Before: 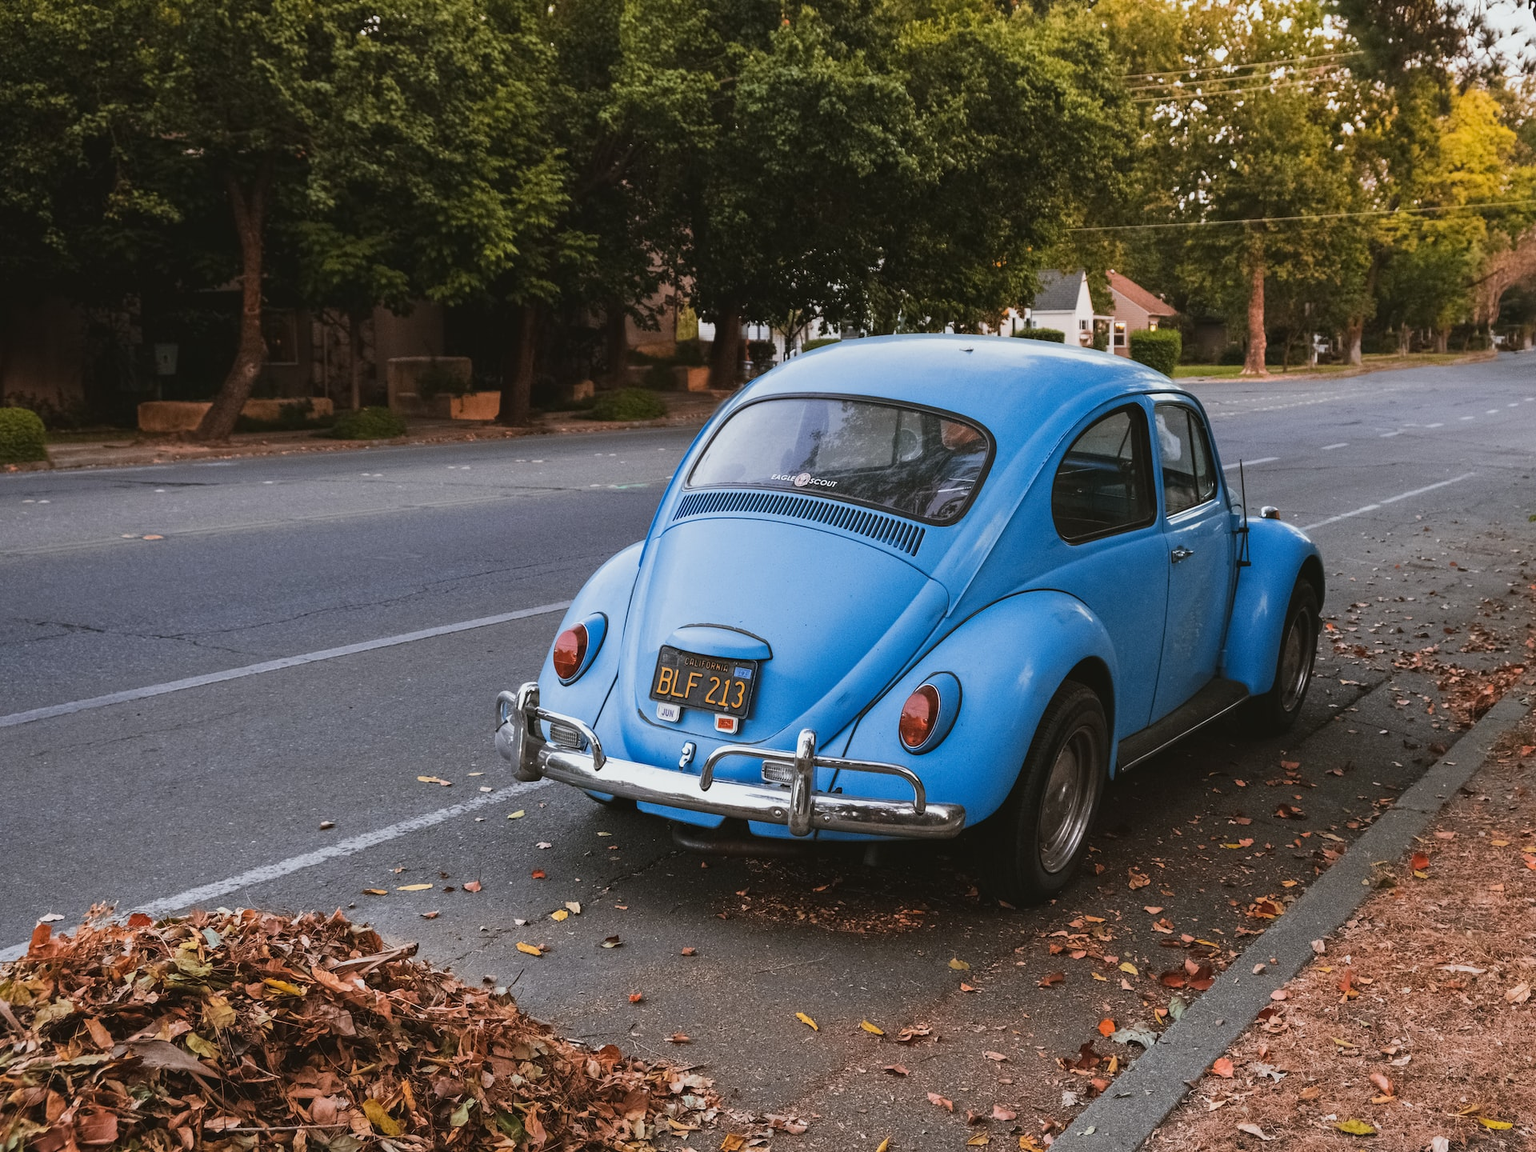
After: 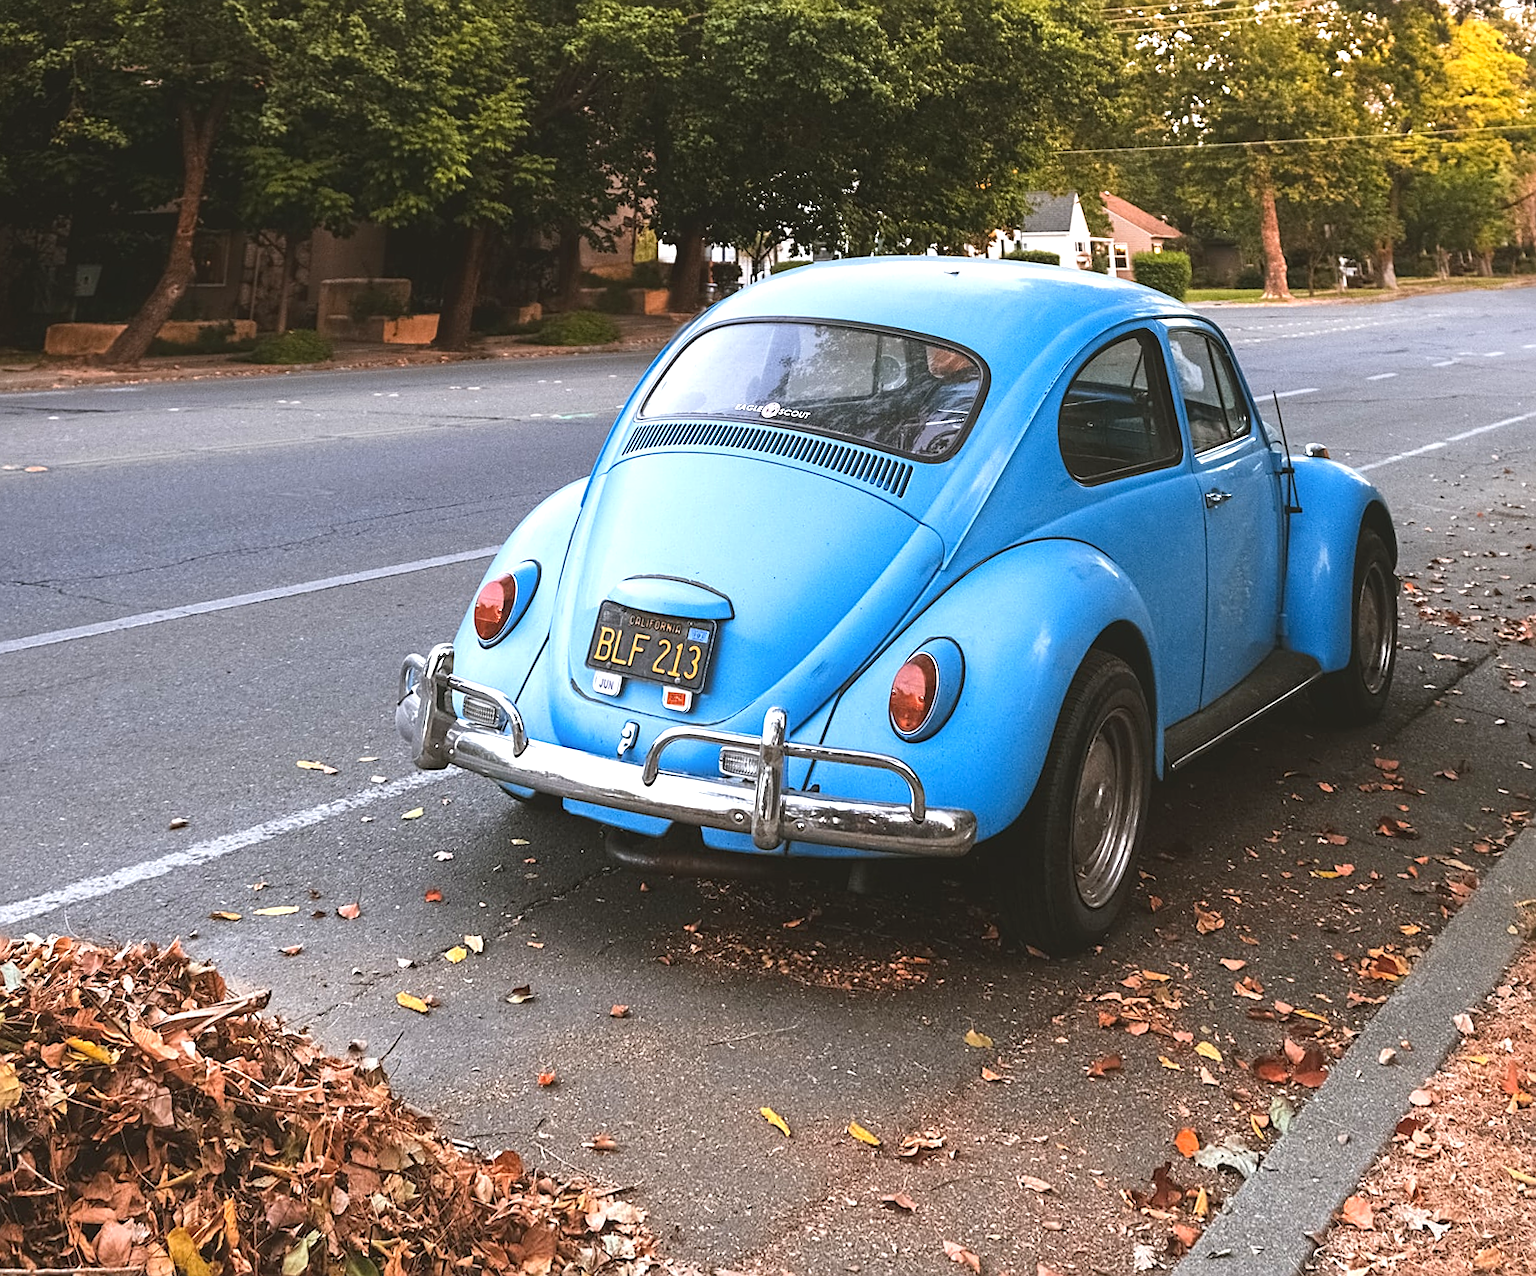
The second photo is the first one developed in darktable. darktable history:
exposure: black level correction 0, exposure 0.953 EV, compensate exposure bias true, compensate highlight preservation false
rotate and perspective: rotation 0.72°, lens shift (vertical) -0.352, lens shift (horizontal) -0.051, crop left 0.152, crop right 0.859, crop top 0.019, crop bottom 0.964
contrast equalizer: octaves 7, y [[0.6 ×6], [0.55 ×6], [0 ×6], [0 ×6], [0 ×6]], mix -0.2
crop and rotate: top 2.479%, bottom 3.018%
sharpen: on, module defaults
